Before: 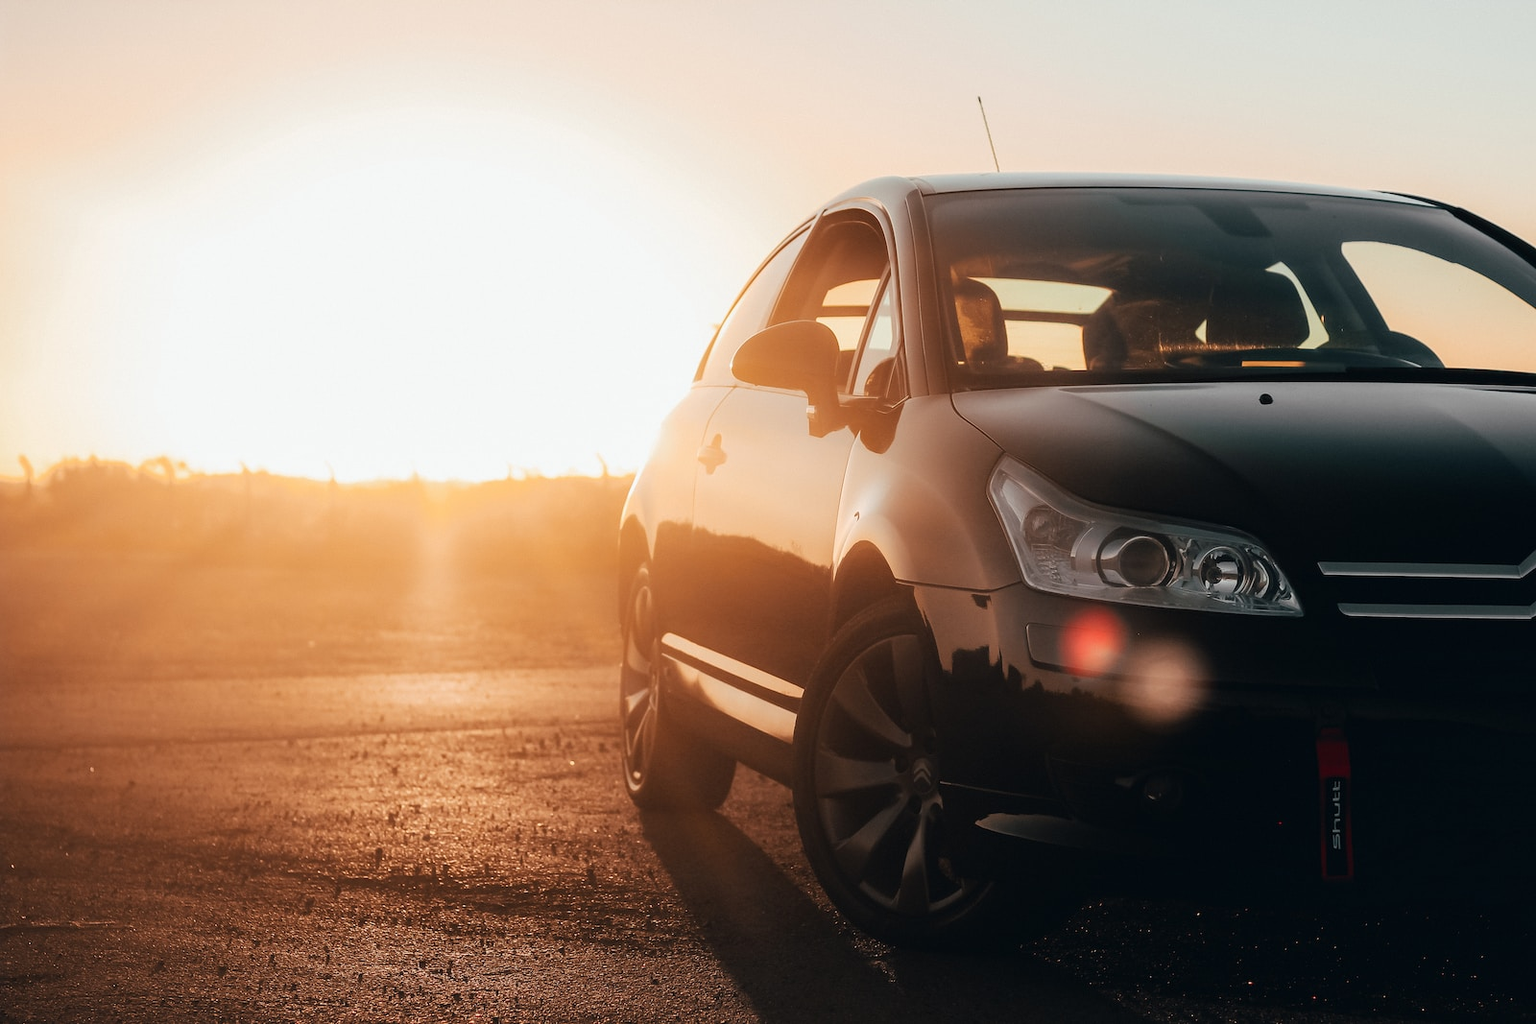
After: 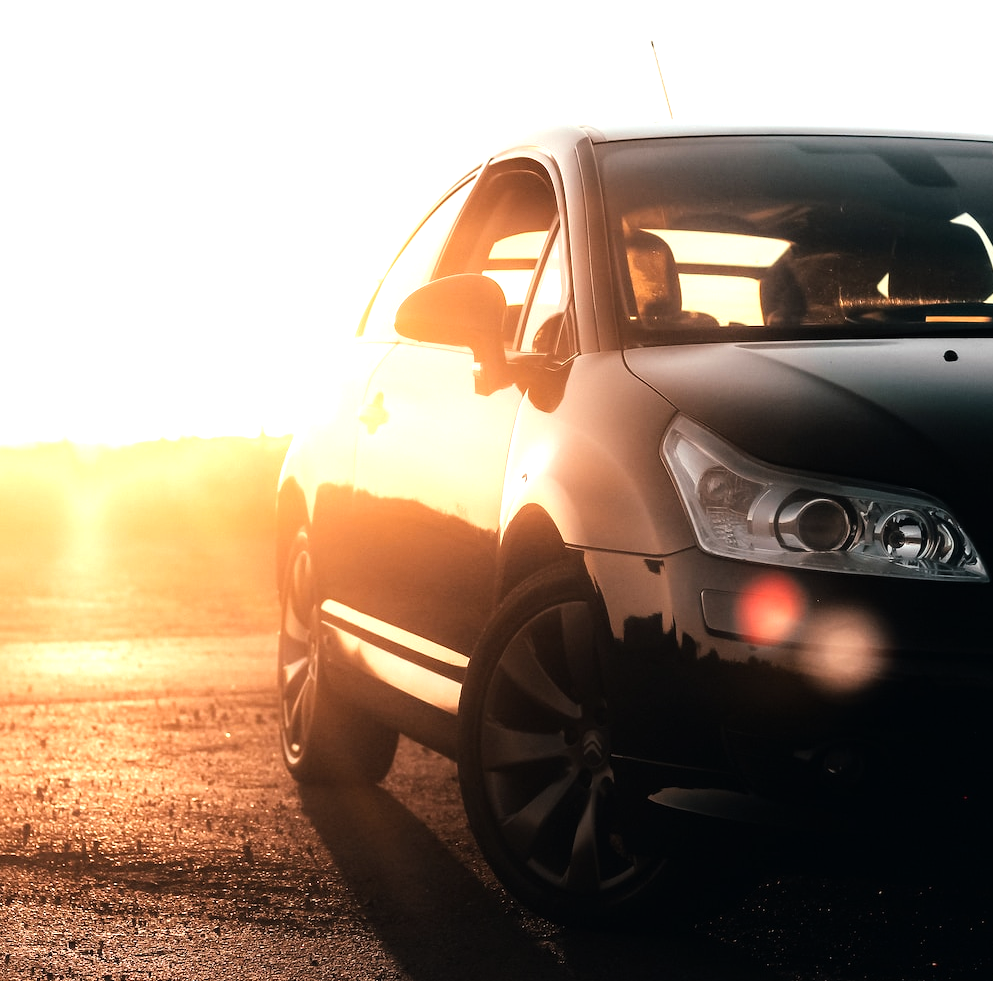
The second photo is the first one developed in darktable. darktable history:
tone equalizer: -8 EV -1.12 EV, -7 EV -0.991 EV, -6 EV -0.827 EV, -5 EV -0.581 EV, -3 EV 0.561 EV, -2 EV 0.892 EV, -1 EV 0.994 EV, +0 EV 1.07 EV, mask exposure compensation -0.499 EV
crop and rotate: left 23.066%, top 5.631%, right 14.832%, bottom 2.337%
